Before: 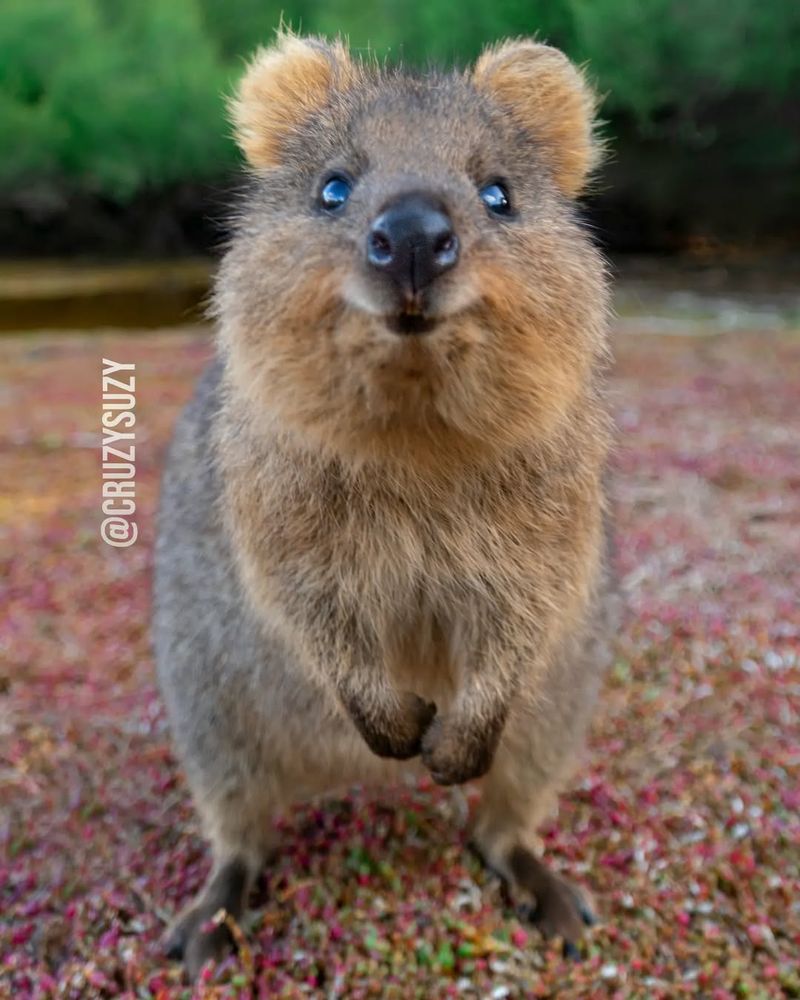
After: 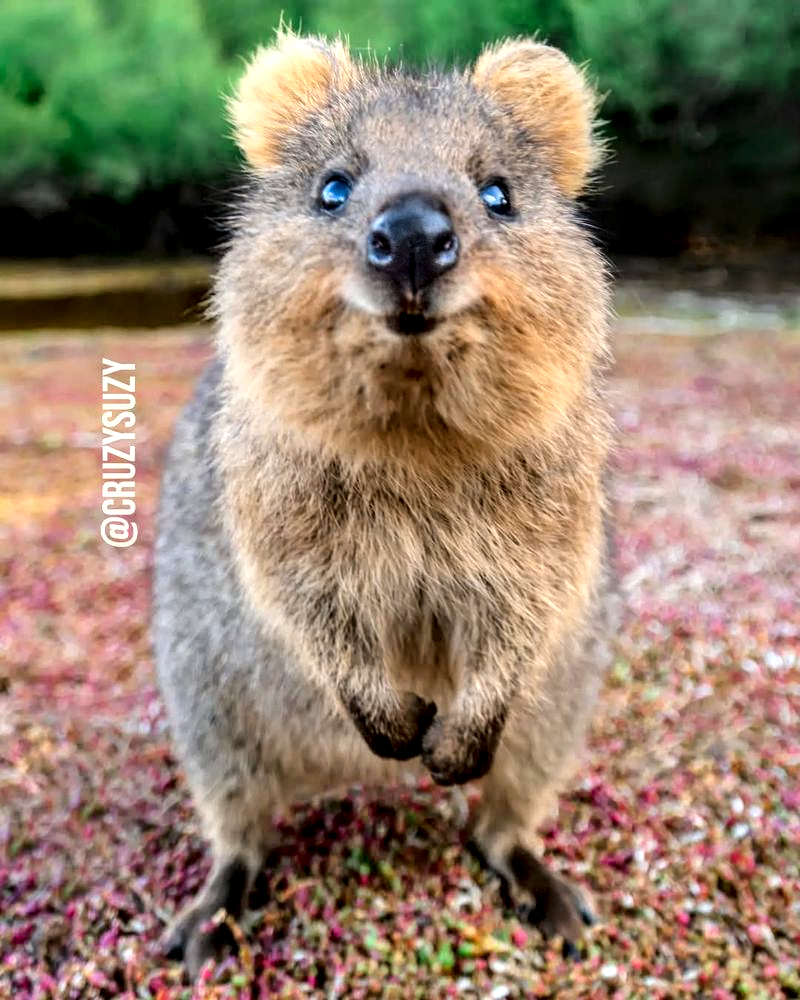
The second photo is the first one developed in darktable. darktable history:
shadows and highlights: shadows 20.33, highlights -19.72, soften with gaussian
local contrast: highlights 28%, detail 150%
base curve: curves: ch0 [(0, 0) (0.028, 0.03) (0.121, 0.232) (0.46, 0.748) (0.859, 0.968) (1, 1)]
